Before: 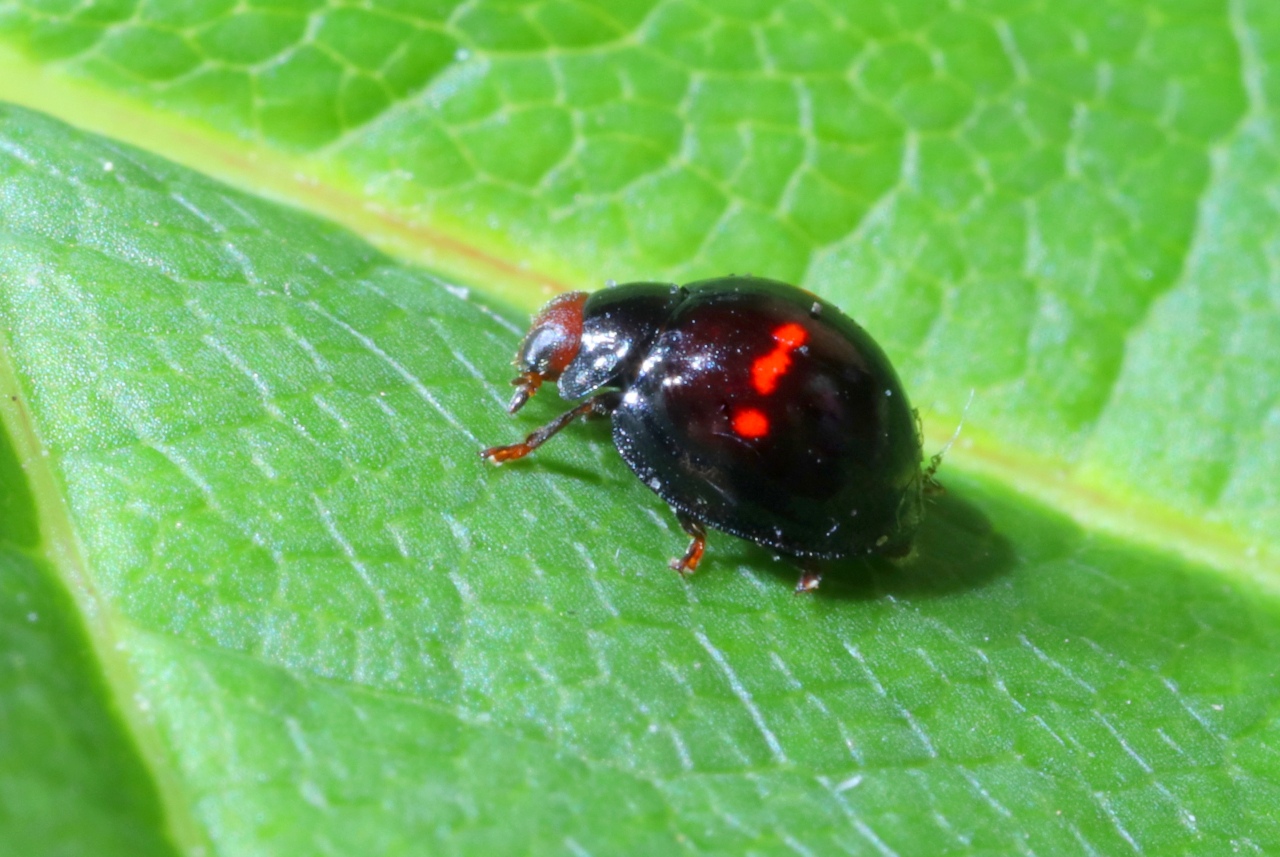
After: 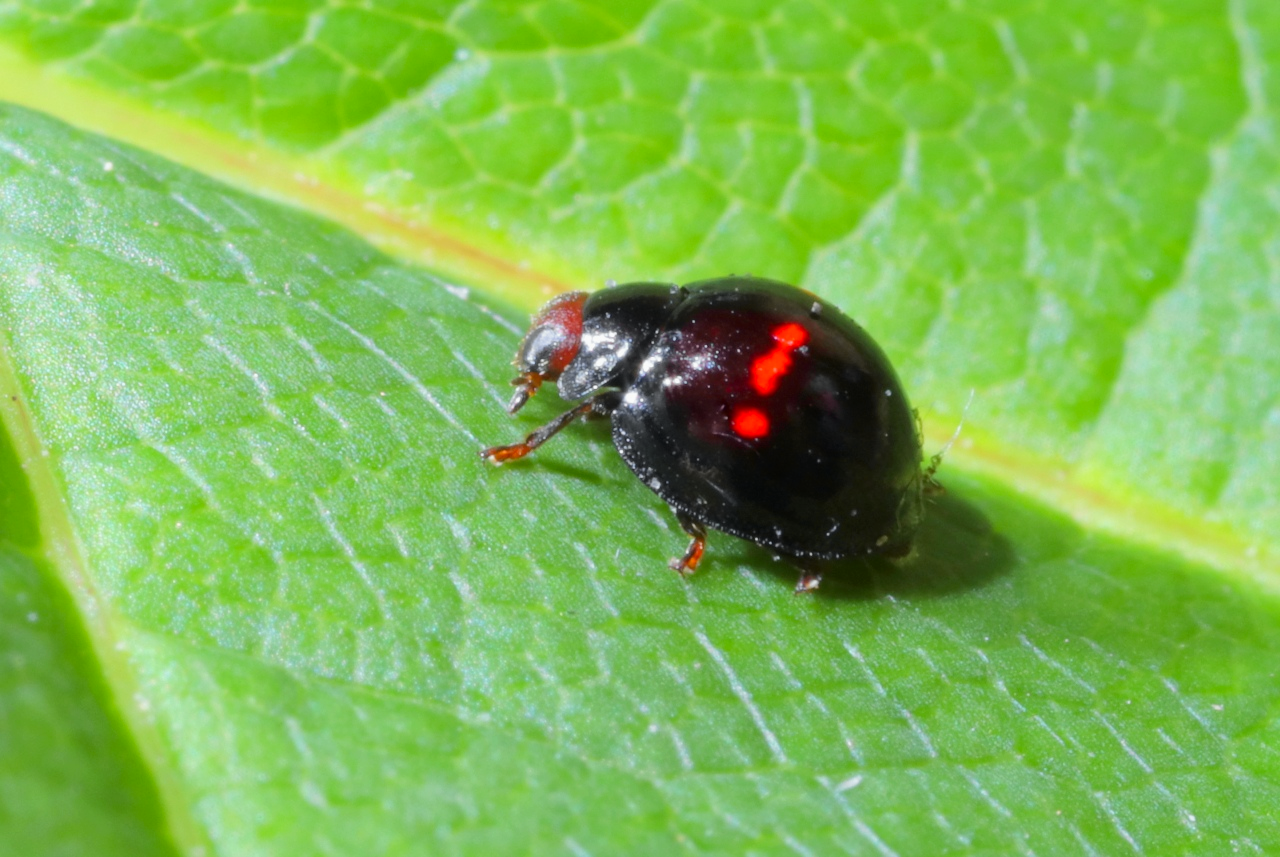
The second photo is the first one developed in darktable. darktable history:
tone curve: curves: ch0 [(0, 0.012) (0.036, 0.035) (0.274, 0.288) (0.504, 0.536) (0.844, 0.84) (1, 0.983)]; ch1 [(0, 0) (0.389, 0.403) (0.462, 0.486) (0.499, 0.498) (0.511, 0.502) (0.536, 0.547) (0.579, 0.578) (0.626, 0.645) (0.749, 0.781) (1, 1)]; ch2 [(0, 0) (0.457, 0.486) (0.5, 0.5) (0.557, 0.561) (0.614, 0.622) (0.704, 0.732) (1, 1)], color space Lab, independent channels, preserve colors none
